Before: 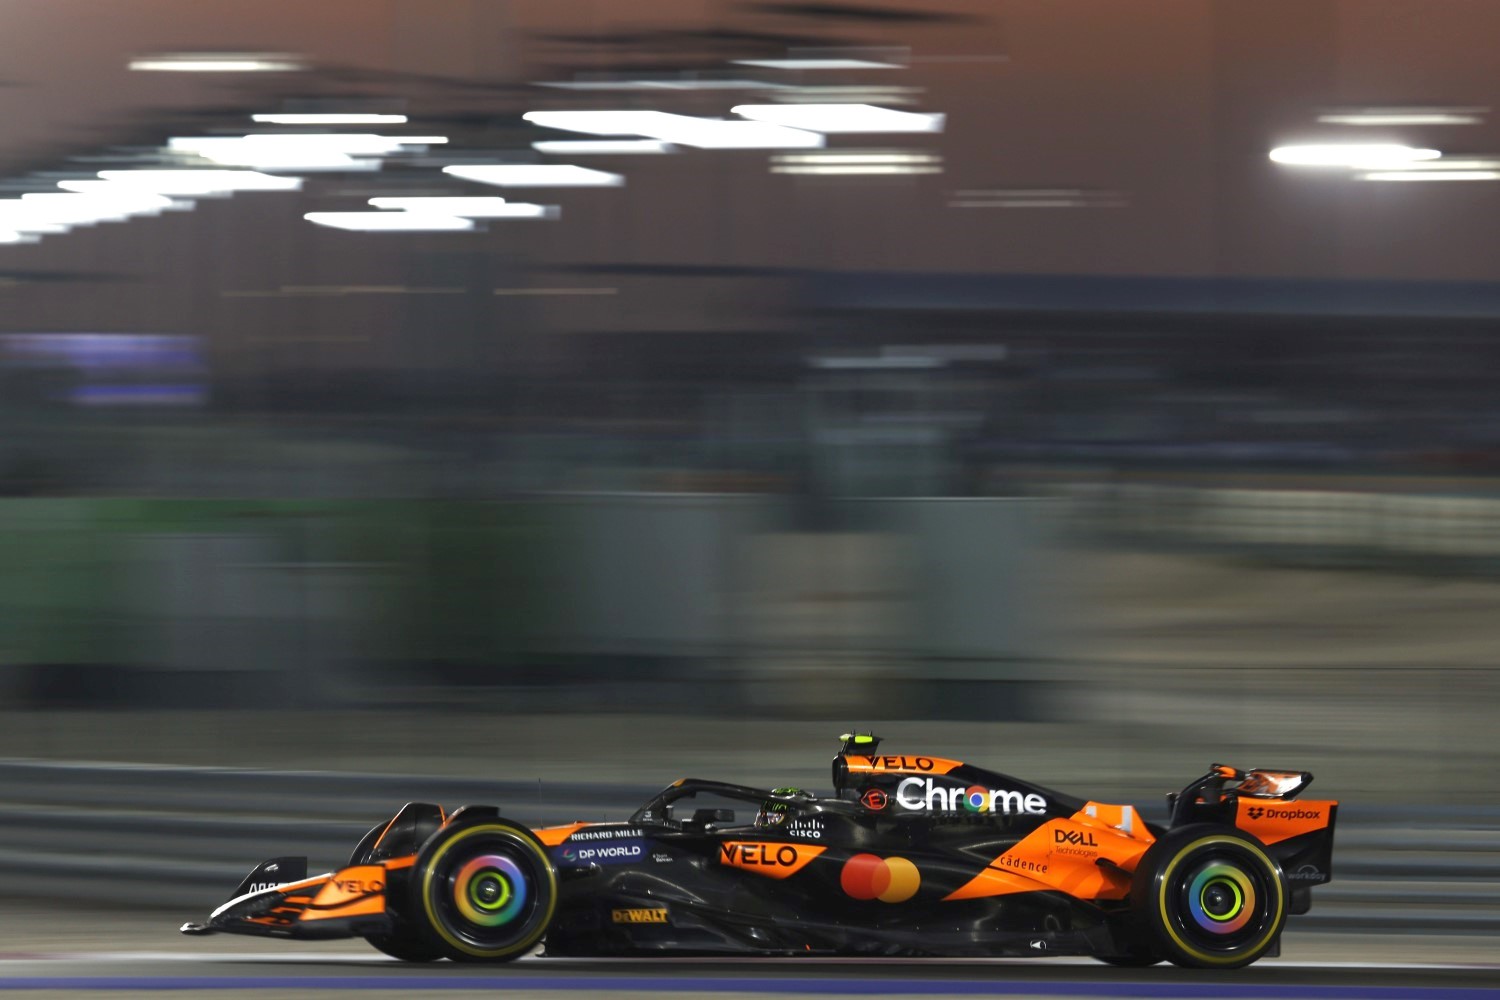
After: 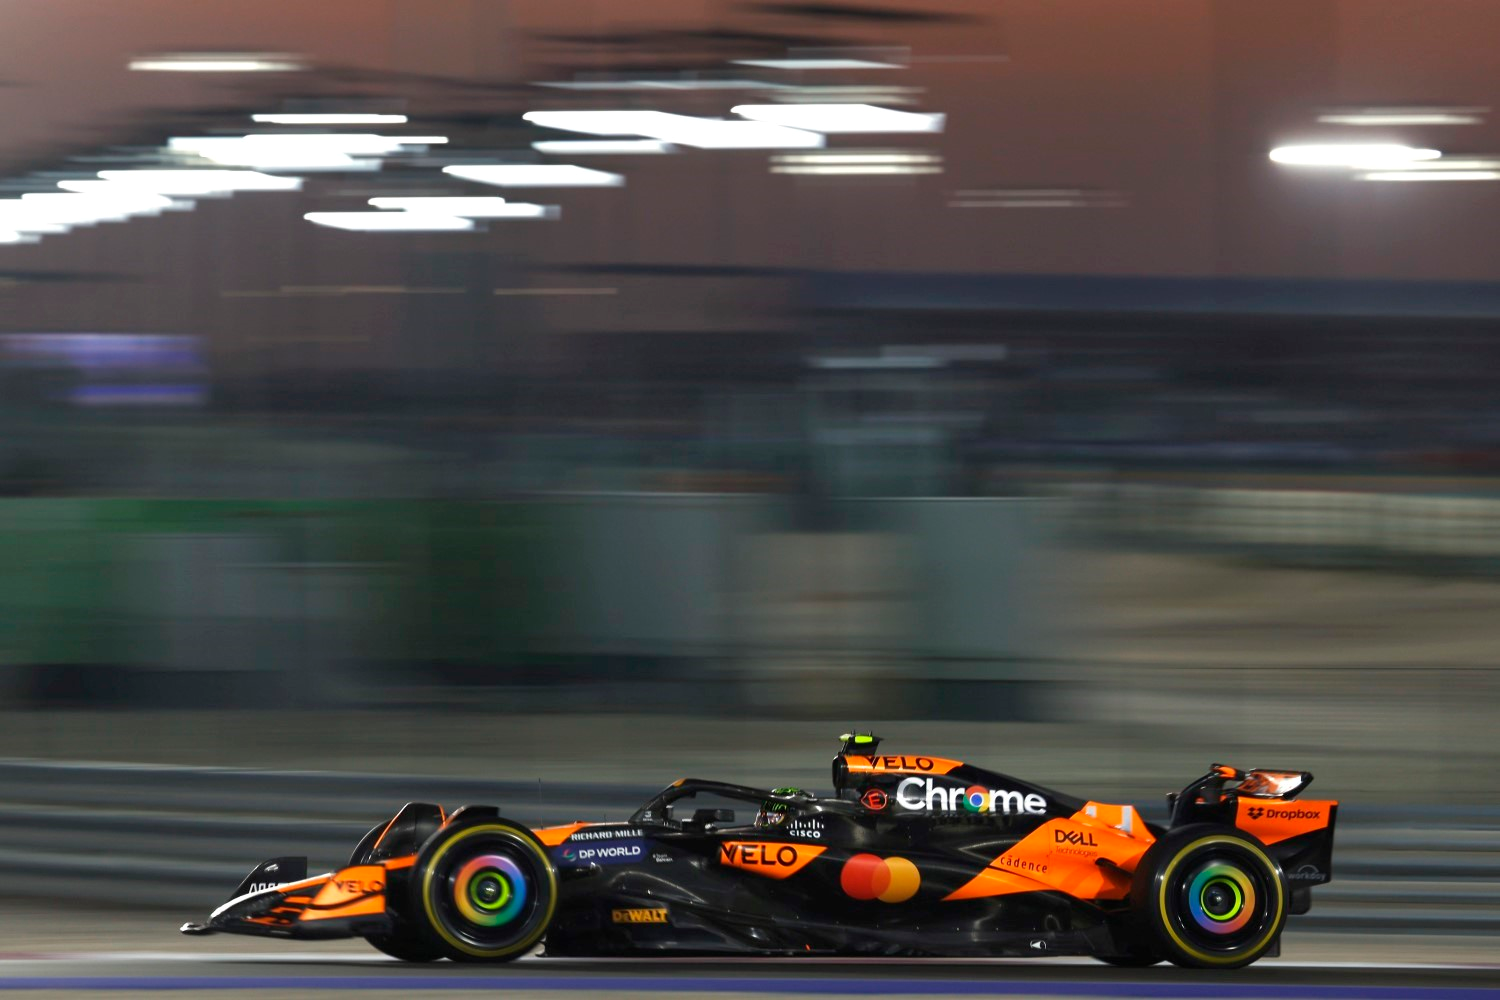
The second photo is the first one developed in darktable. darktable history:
exposure: exposure 0.029 EV, compensate highlight preservation false
